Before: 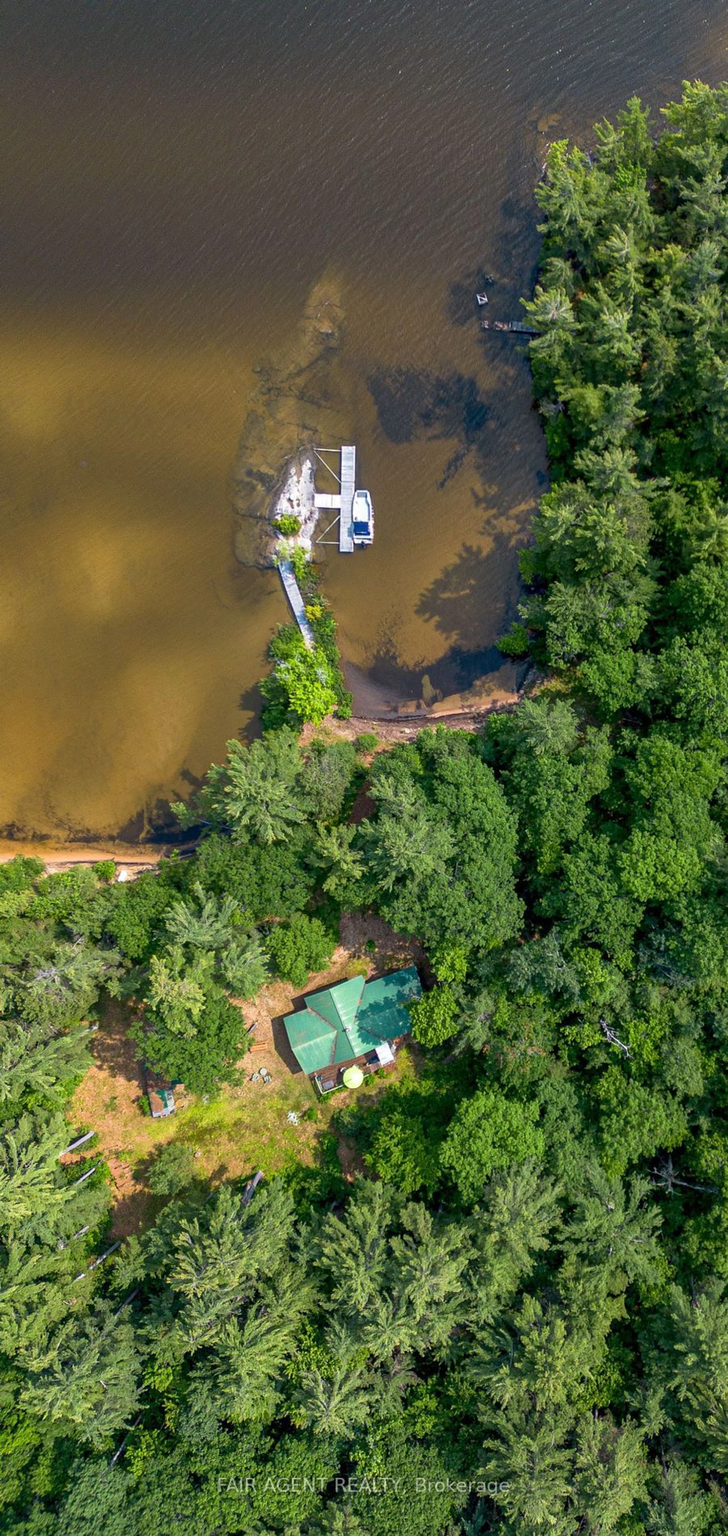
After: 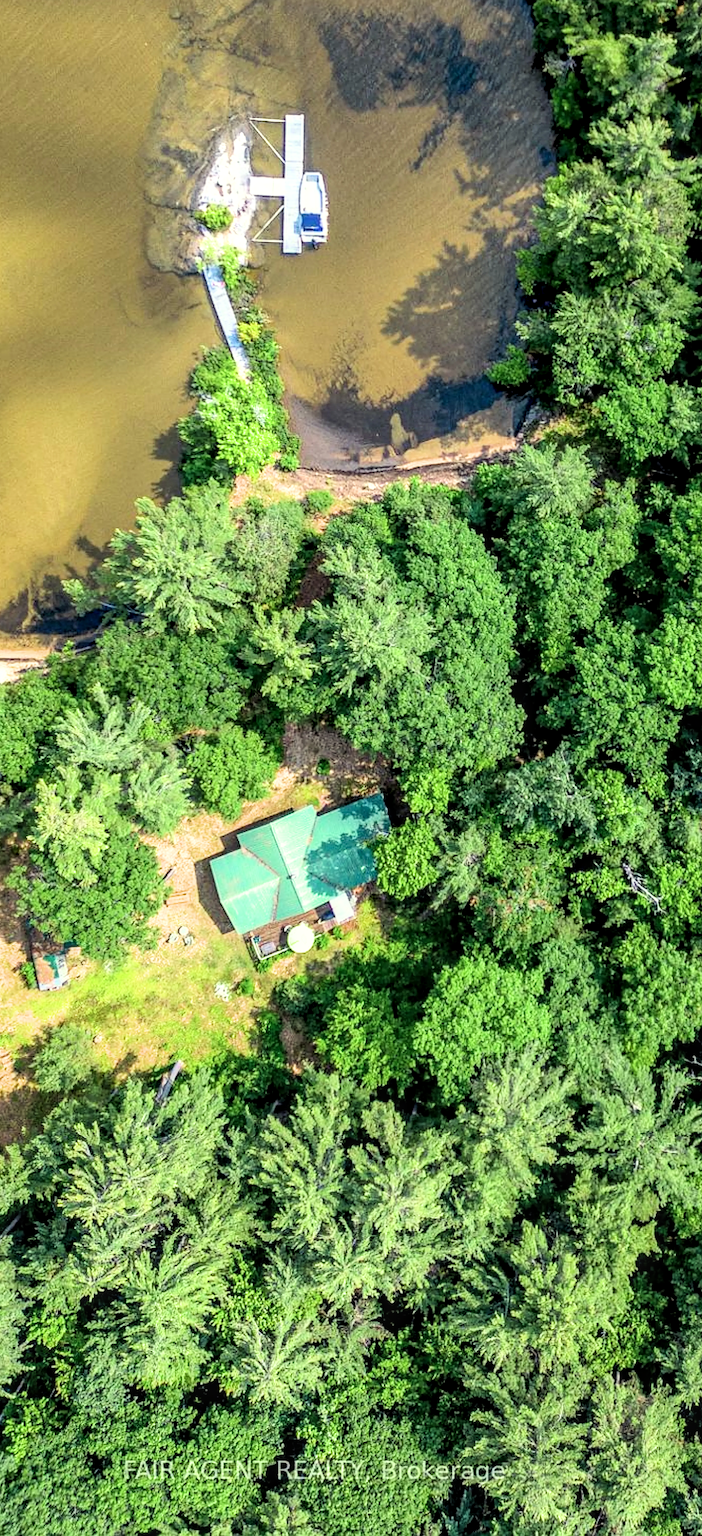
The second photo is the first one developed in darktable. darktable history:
crop: left 16.866%, top 23.336%, right 9.065%
shadows and highlights: shadows 0.742, highlights 39.7
sharpen: on, module defaults
color correction: highlights a* -4.33, highlights b* 6.66
filmic rgb: black relative exposure -5.13 EV, white relative exposure 3.97 EV, hardness 2.88, contrast 1.197, color science v6 (2022), iterations of high-quality reconstruction 0
color zones: curves: ch1 [(0.113, 0.438) (0.75, 0.5)]; ch2 [(0.12, 0.526) (0.75, 0.5)]
local contrast: on, module defaults
exposure: black level correction 0, exposure 1.2 EV, compensate highlight preservation false
